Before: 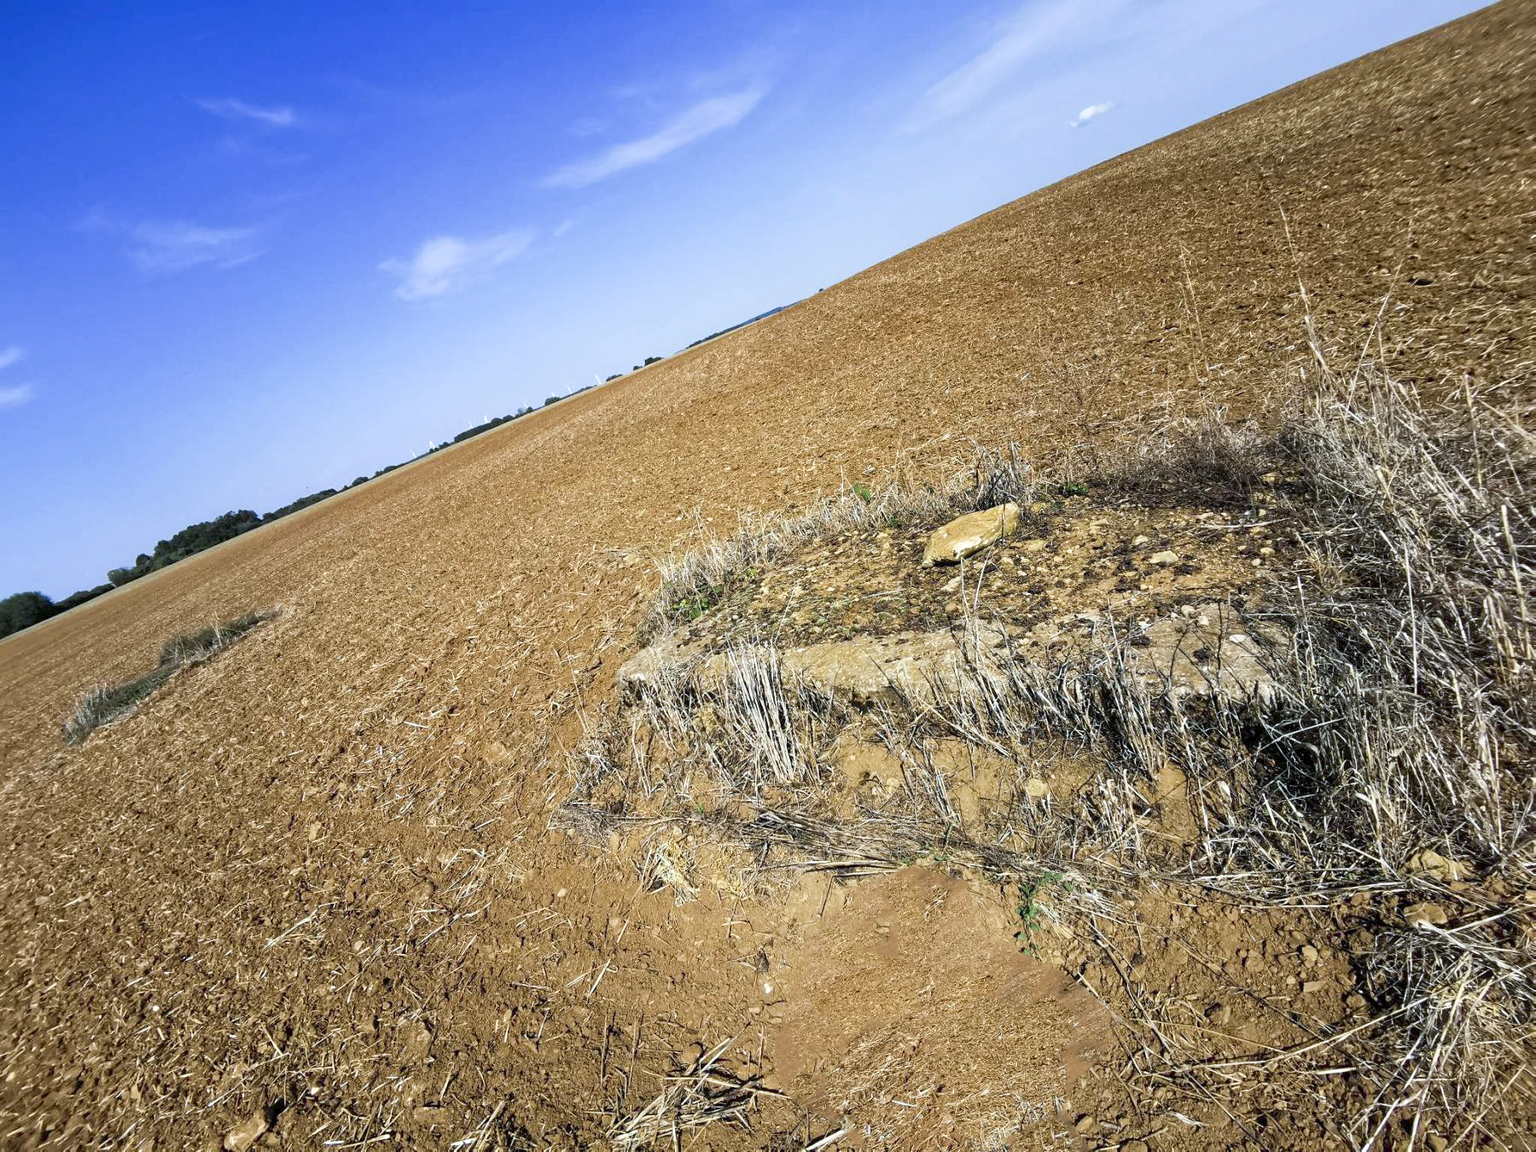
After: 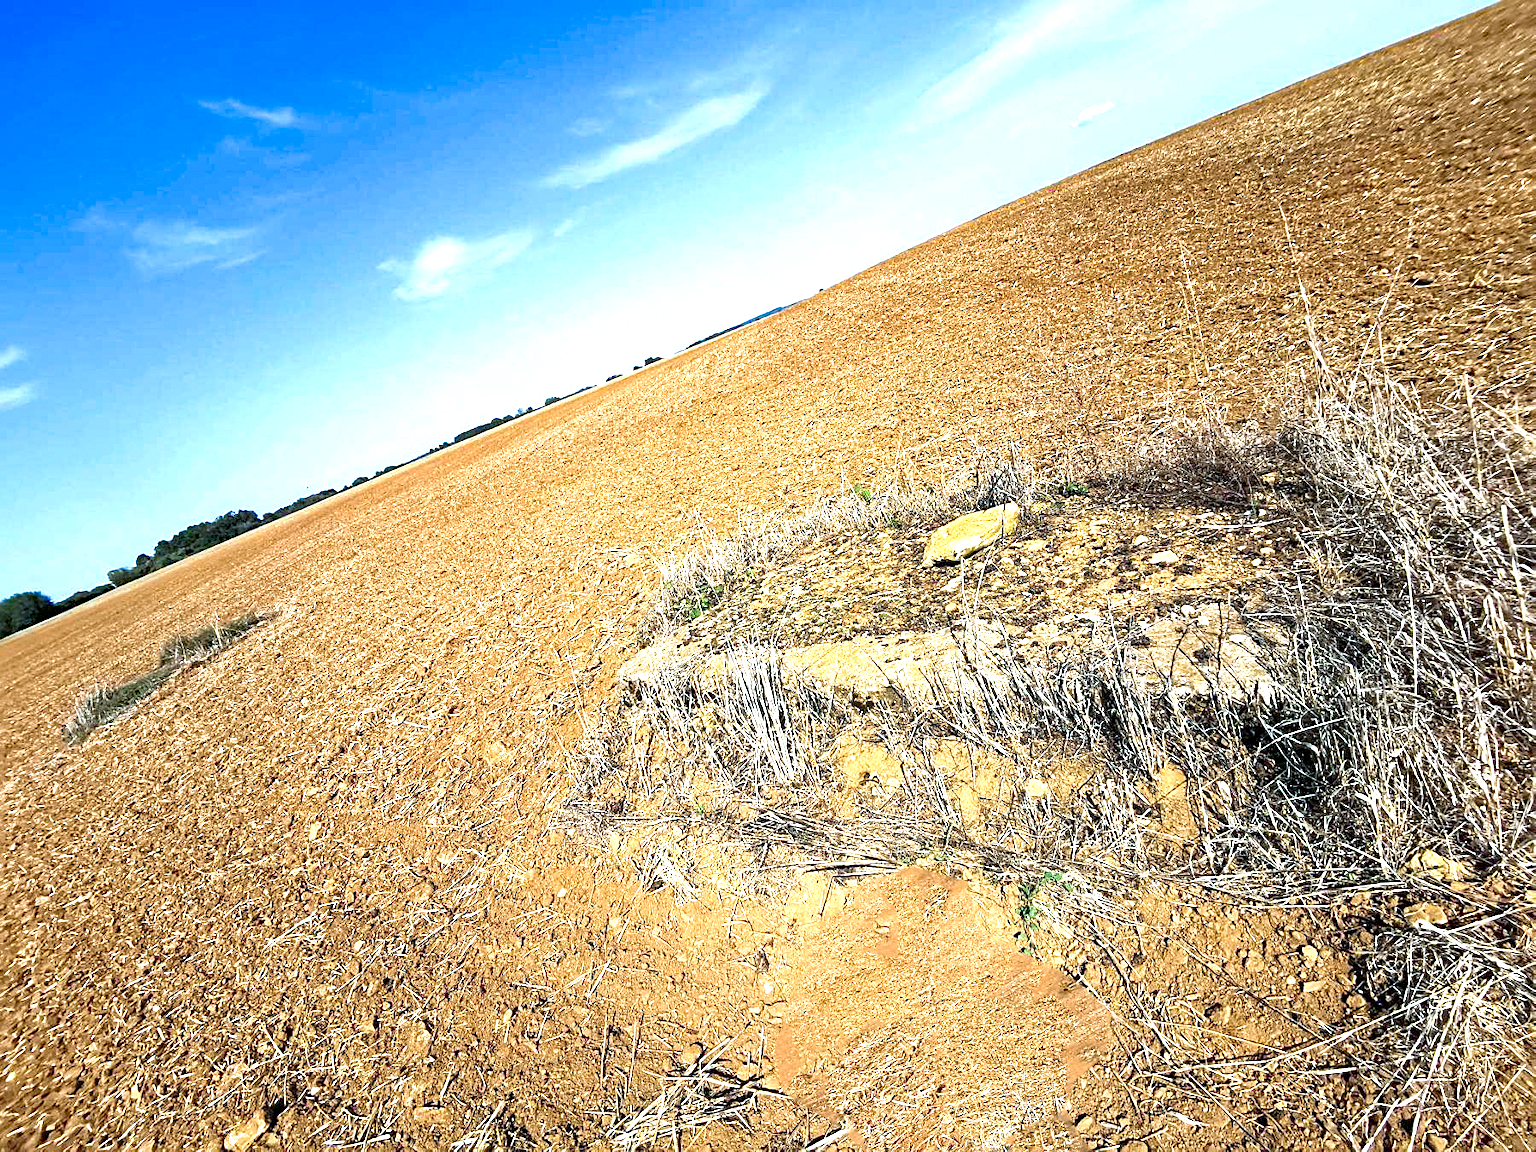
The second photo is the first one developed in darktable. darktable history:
sharpen: on, module defaults
exposure: exposure 1 EV, compensate highlight preservation false
haze removal: strength 0.29, distance 0.25, compatibility mode true, adaptive false
